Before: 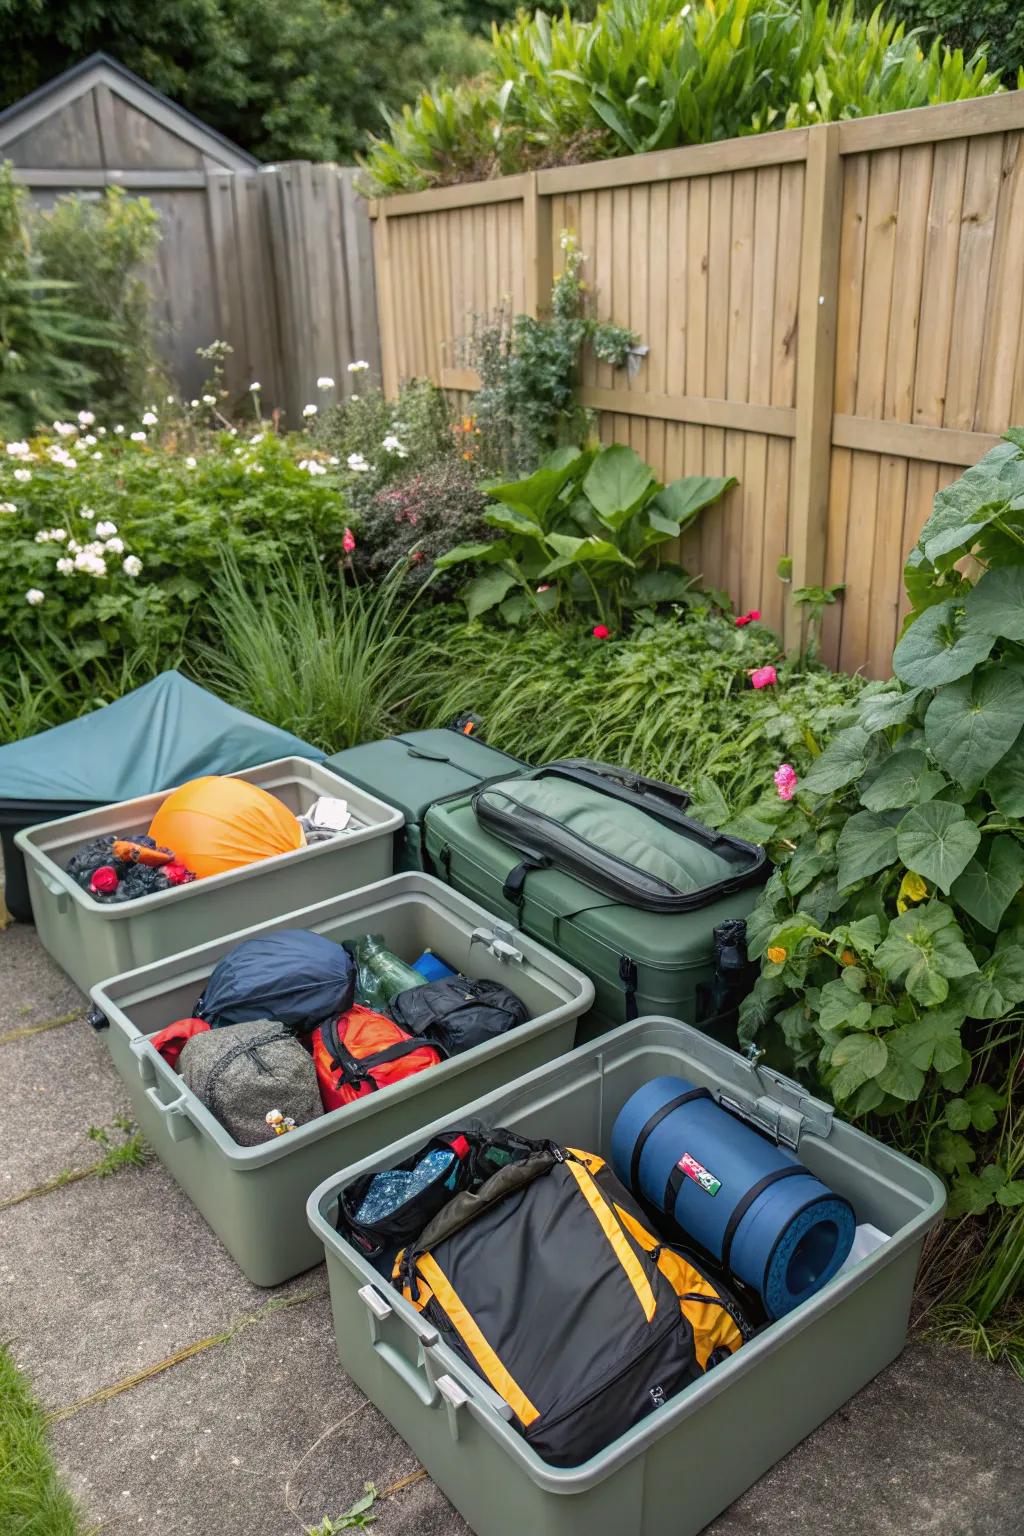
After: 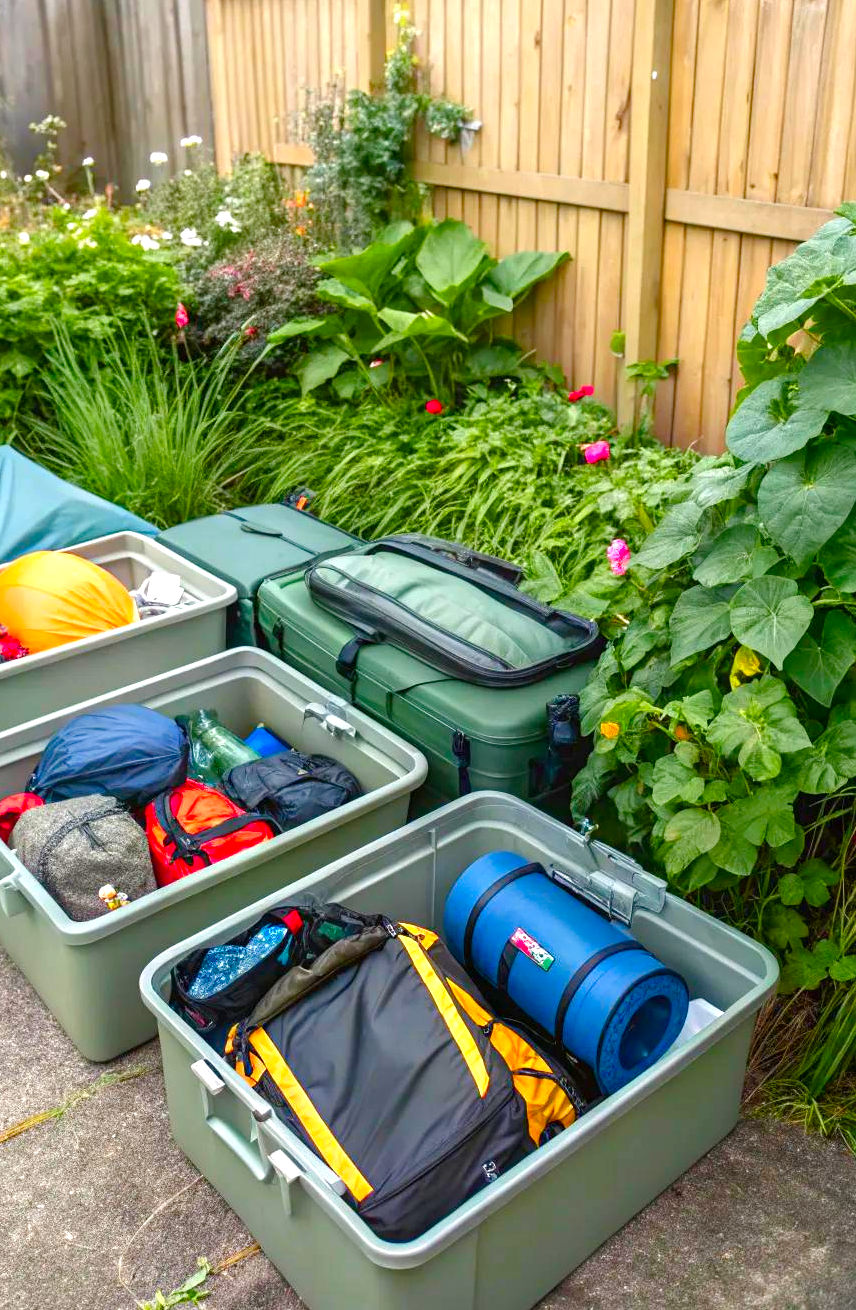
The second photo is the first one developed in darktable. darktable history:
tone equalizer: edges refinement/feathering 500, mask exposure compensation -1.57 EV, preserve details no
crop: left 16.348%, top 14.672%
exposure: exposure 0.725 EV, compensate highlight preservation false
color balance rgb: perceptual saturation grading › global saturation 20%, perceptual saturation grading › highlights -25.582%, perceptual saturation grading › shadows 49.237%
color correction: highlights b* -0.032, saturation 1.28
